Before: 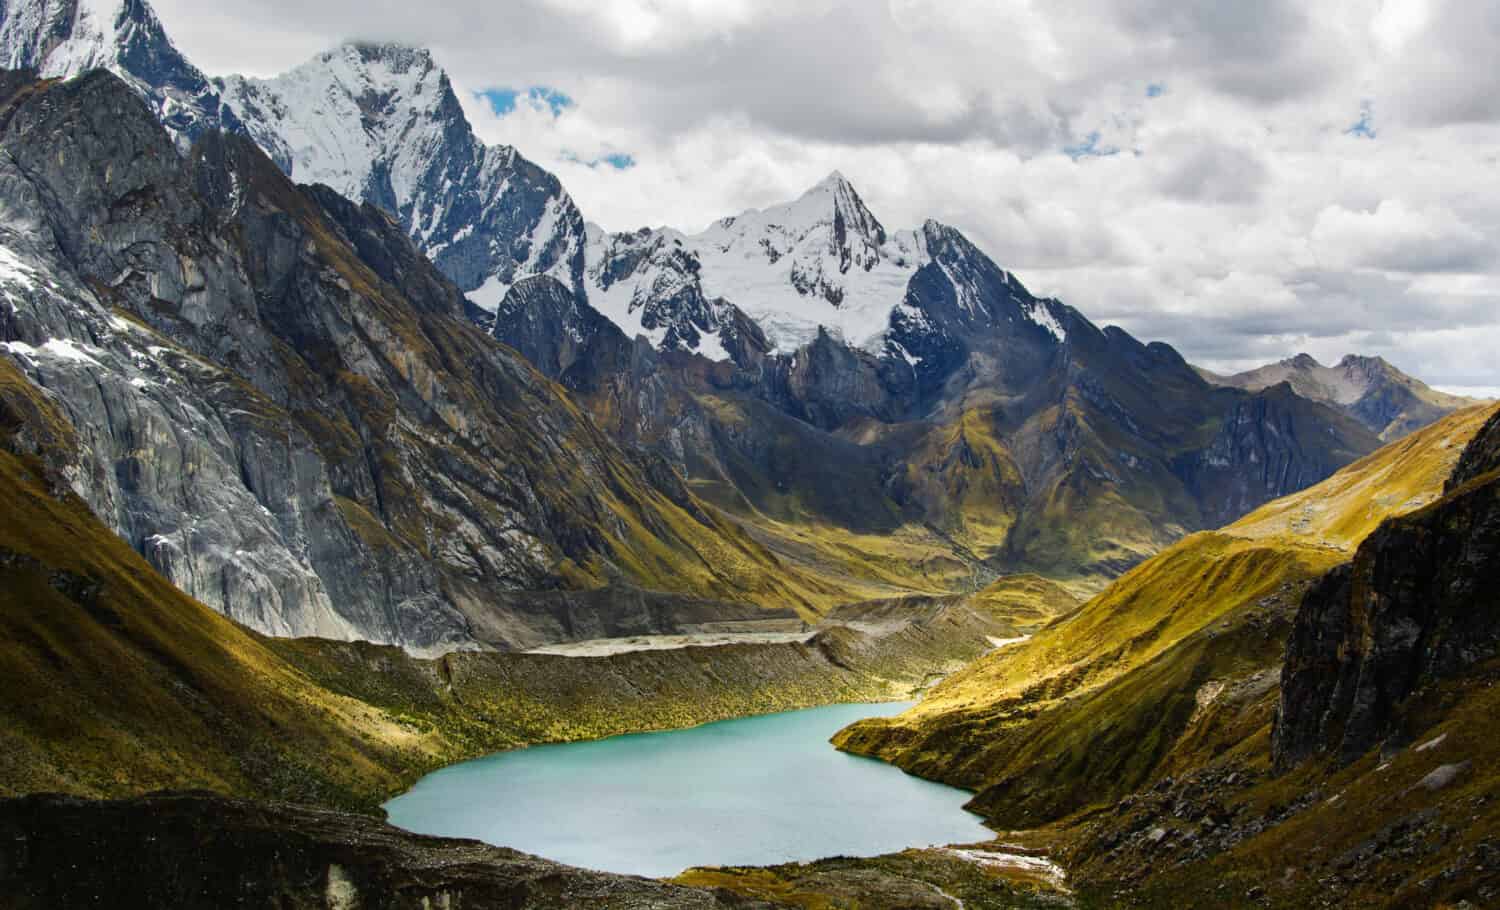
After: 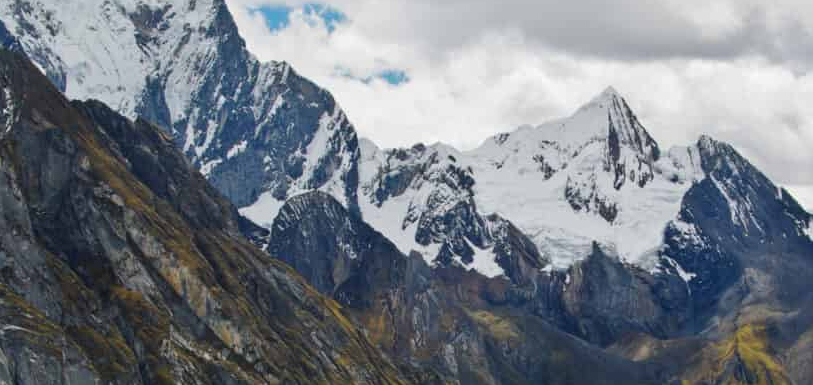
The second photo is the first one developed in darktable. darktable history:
crop: left 15.12%, top 9.303%, right 30.64%, bottom 48.343%
